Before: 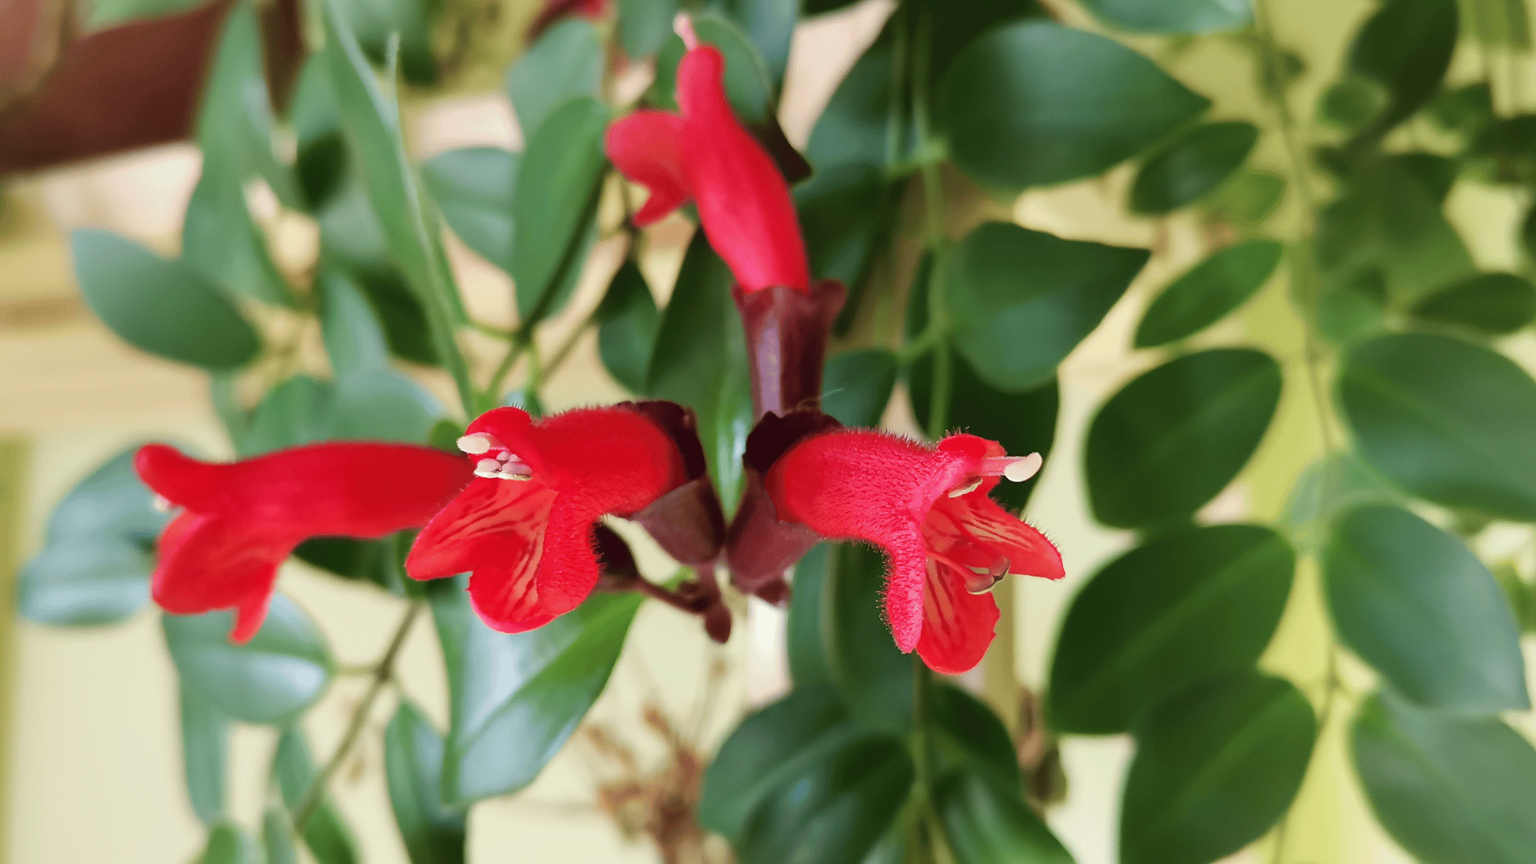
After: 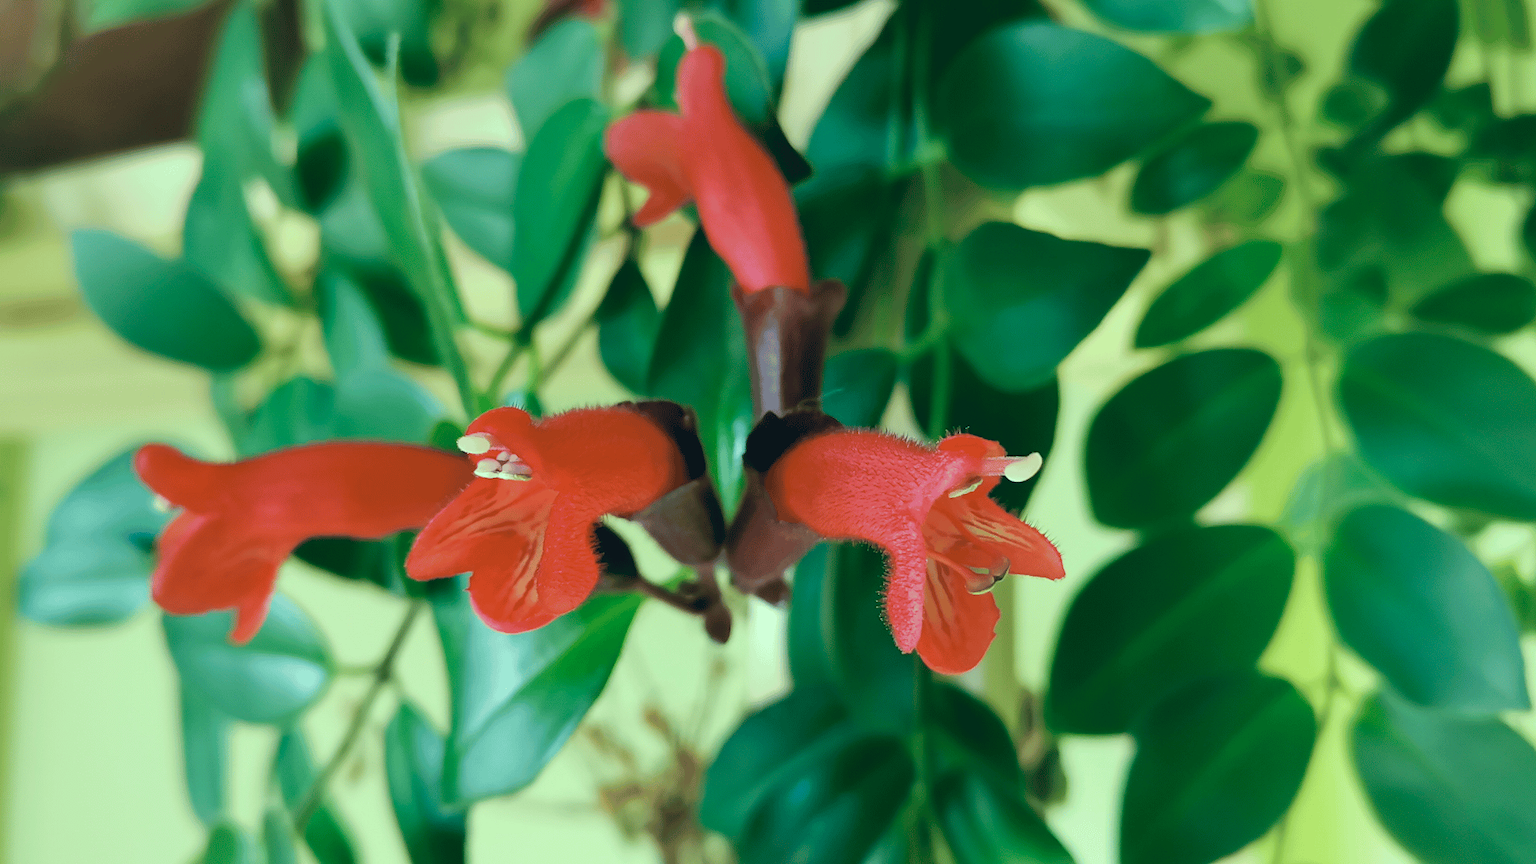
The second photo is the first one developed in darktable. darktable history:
color correction: highlights a* -20.03, highlights b* 9.8, shadows a* -20.43, shadows b* -10.83
